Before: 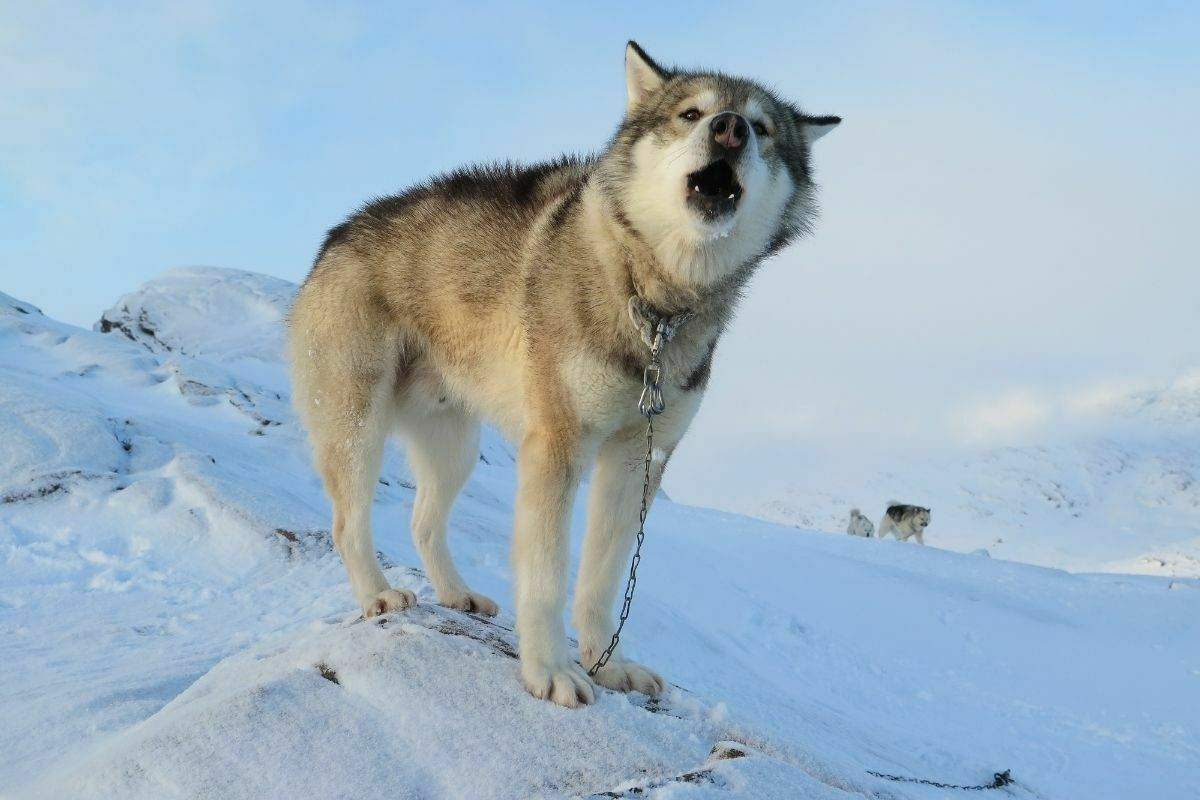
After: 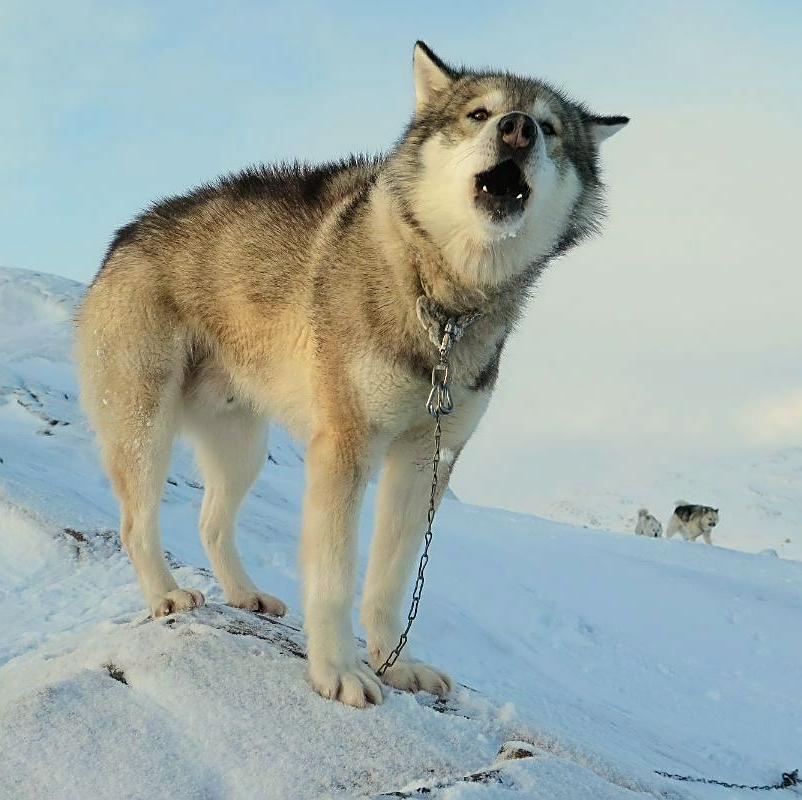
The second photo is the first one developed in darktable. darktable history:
crop and rotate: left 17.732%, right 15.423%
white balance: red 1.029, blue 0.92
sharpen: on, module defaults
